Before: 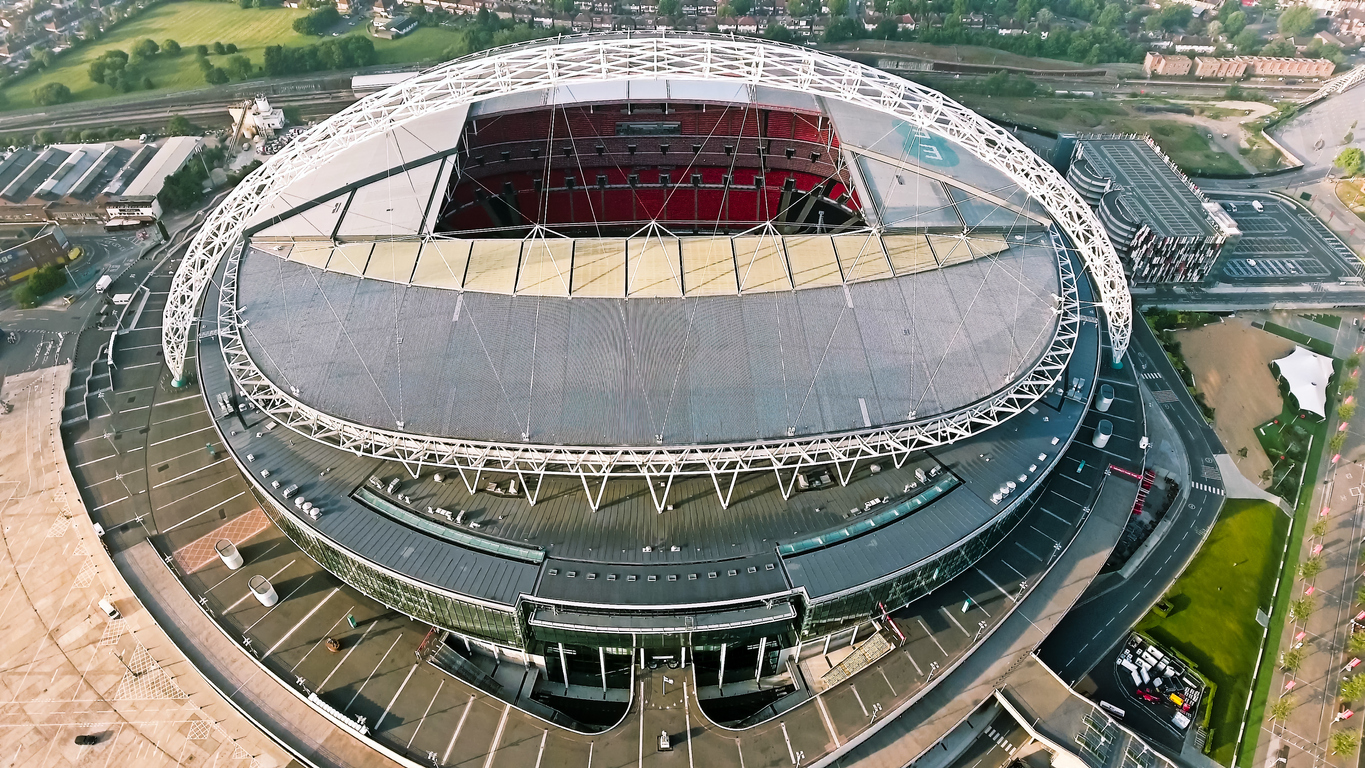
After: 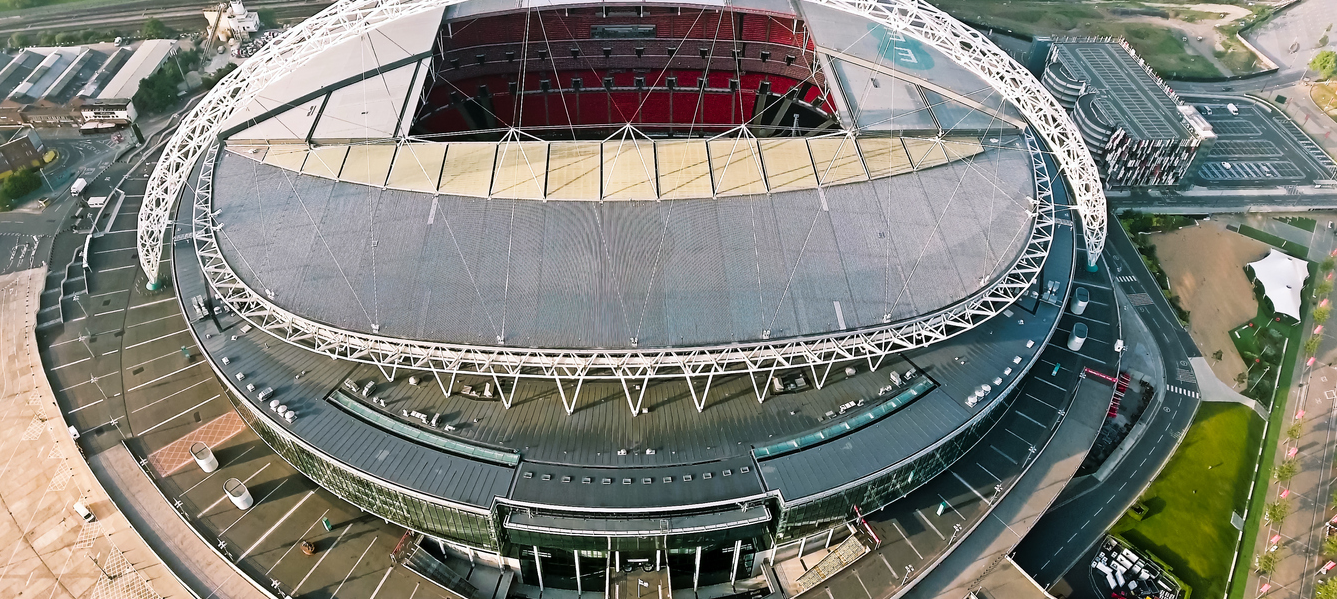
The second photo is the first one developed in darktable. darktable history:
crop and rotate: left 1.856%, top 12.728%, right 0.164%, bottom 9.193%
